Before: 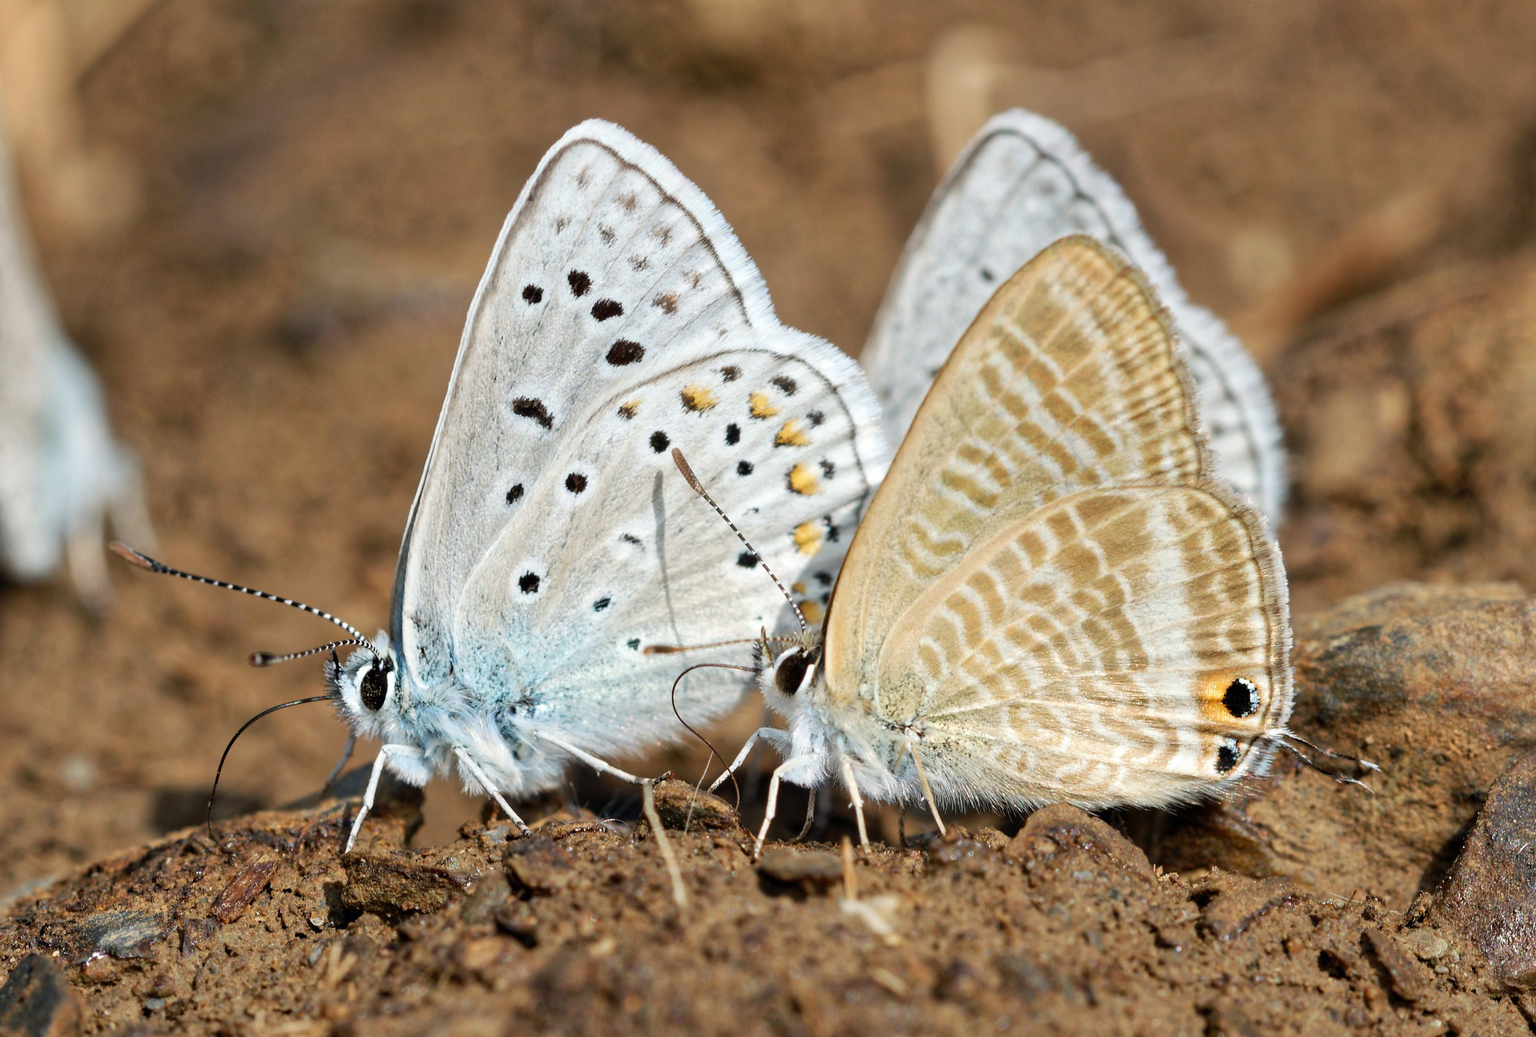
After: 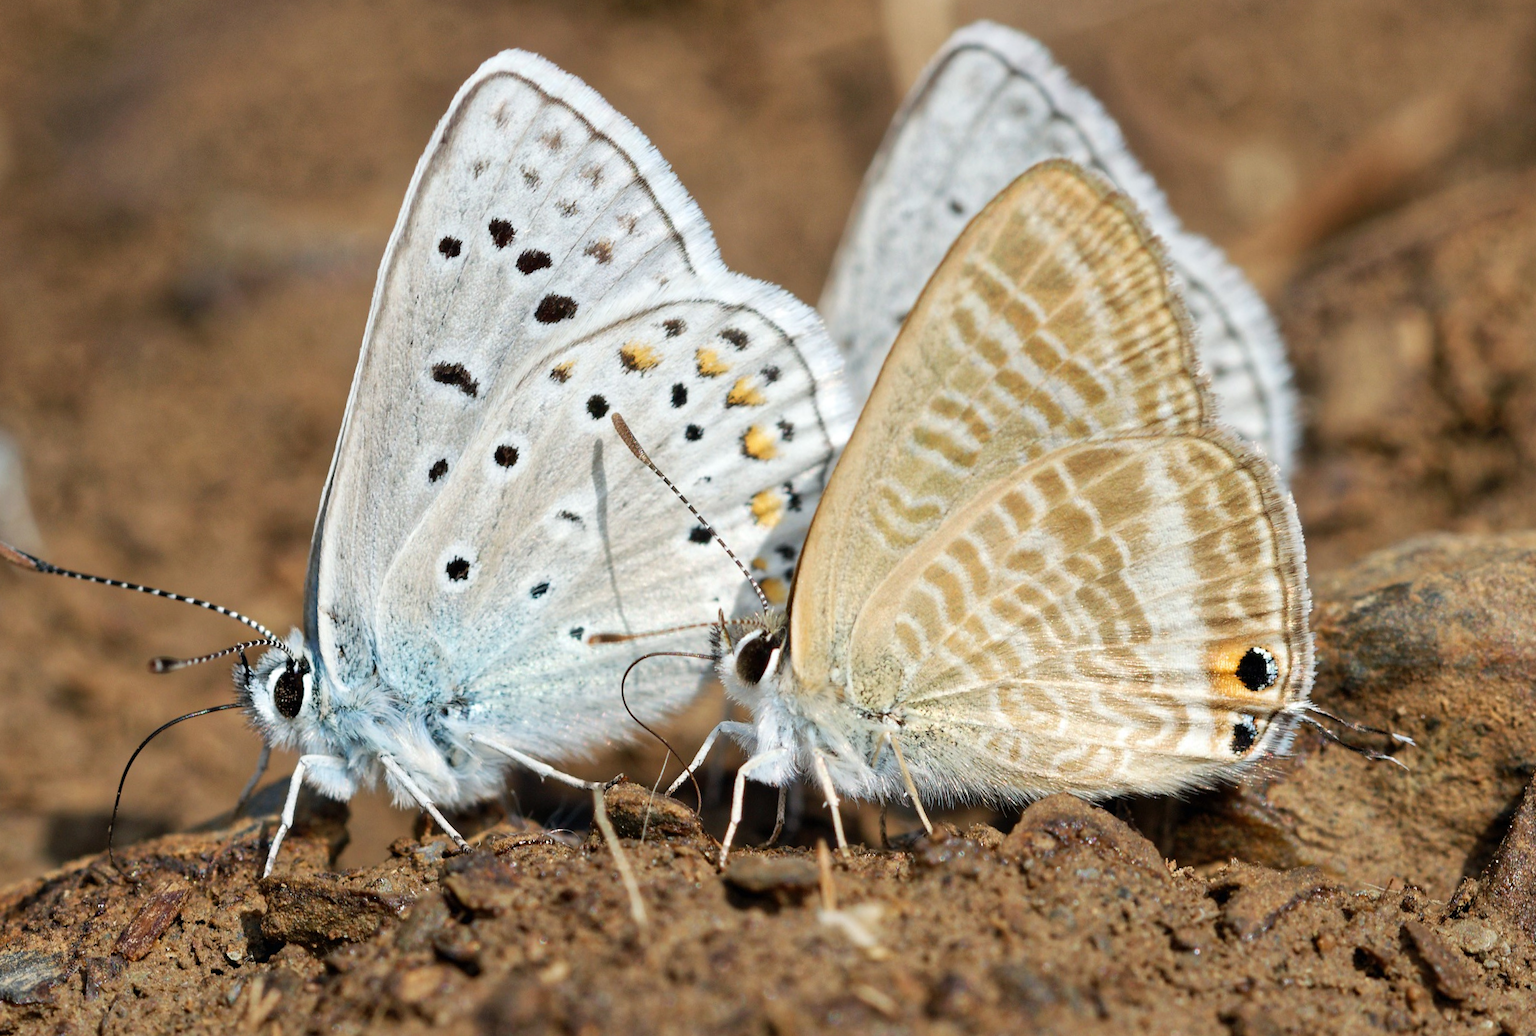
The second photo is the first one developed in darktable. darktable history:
crop and rotate: angle 2.06°, left 5.719%, top 5.692%
